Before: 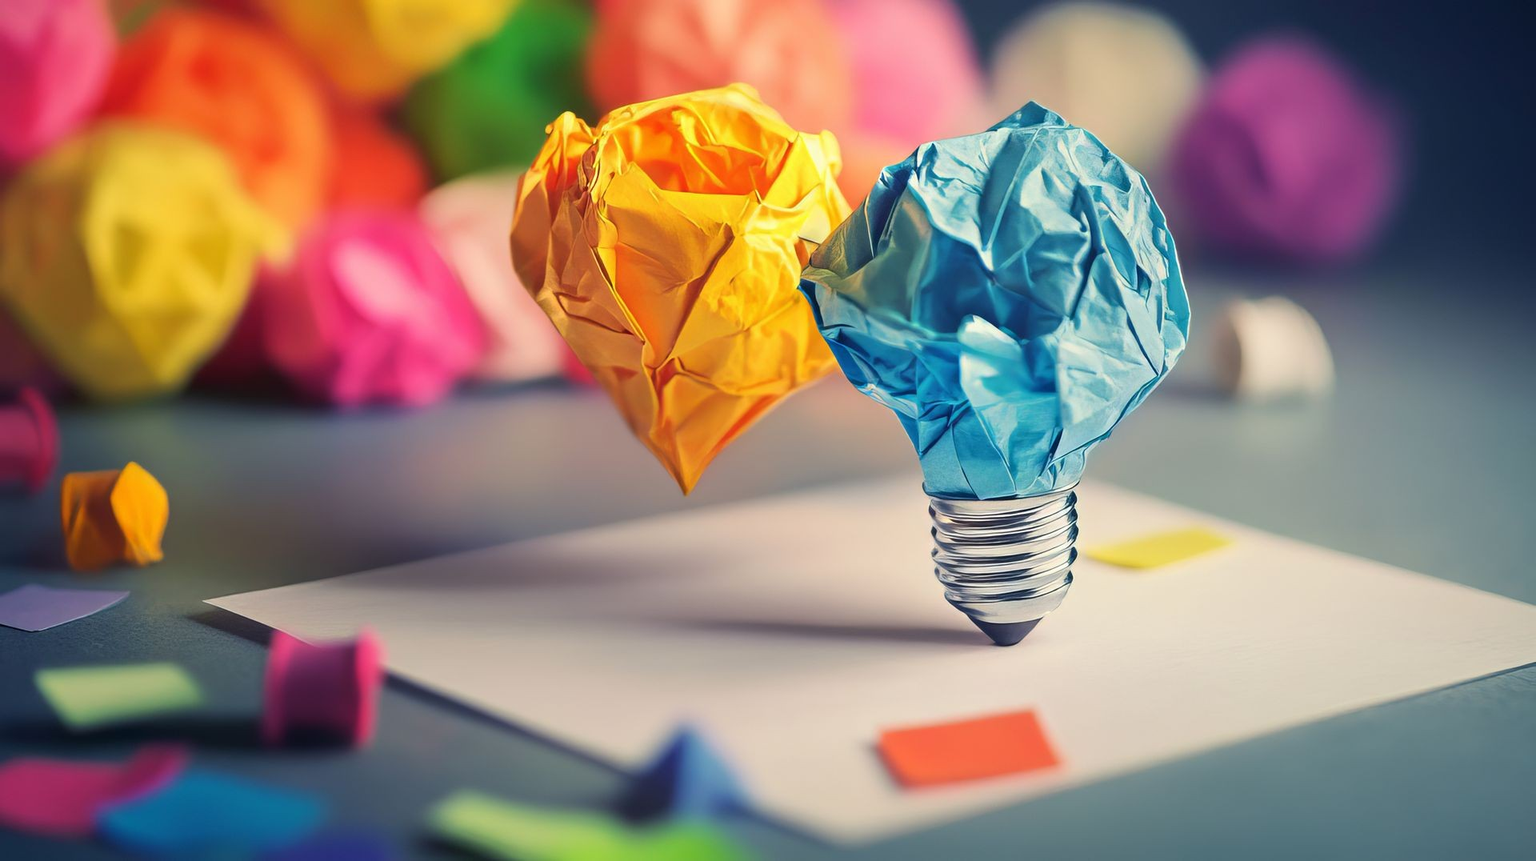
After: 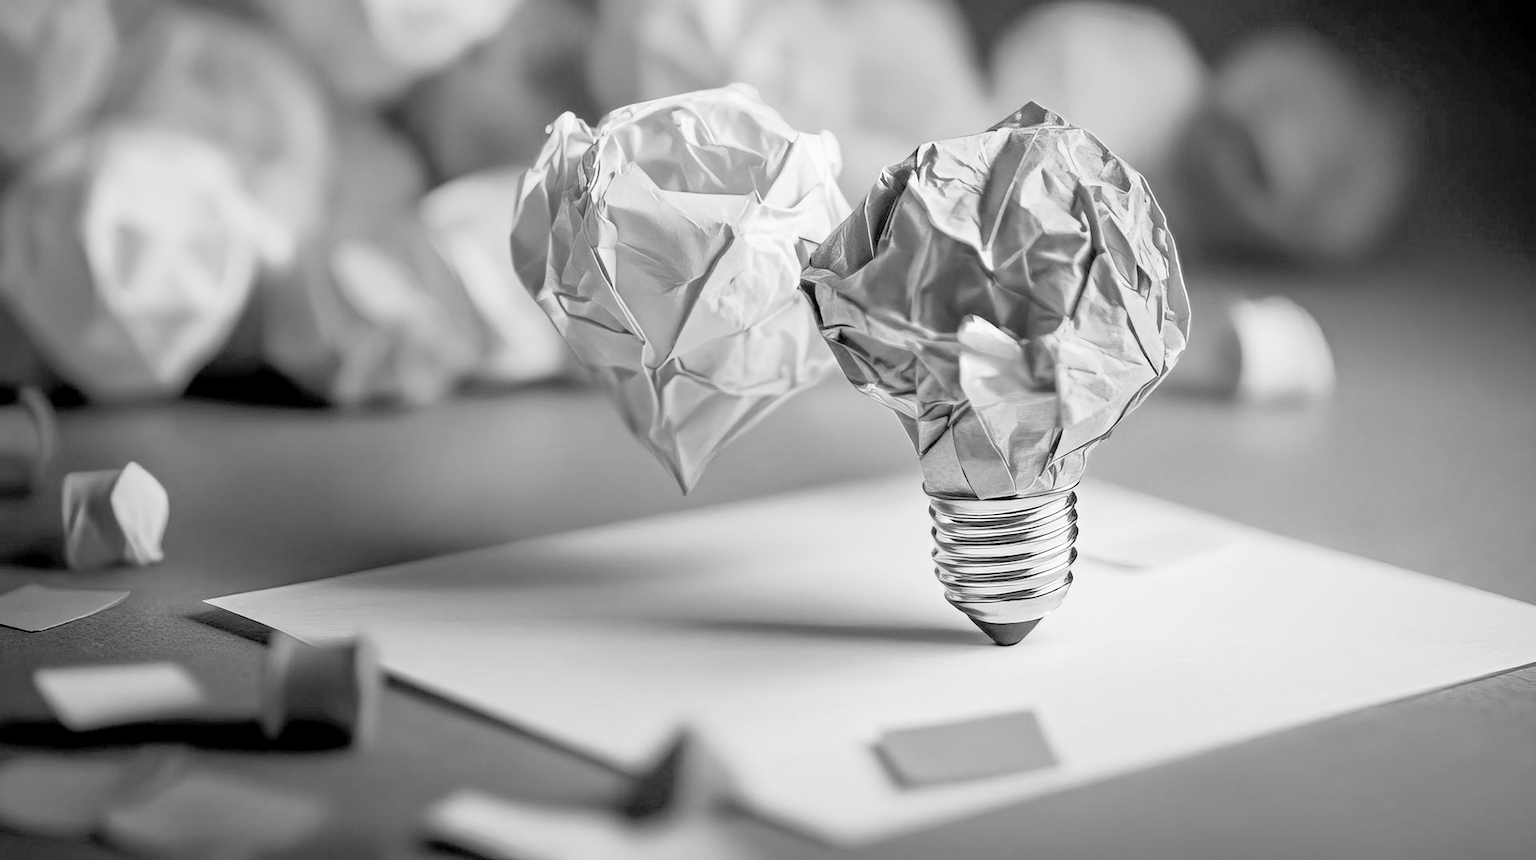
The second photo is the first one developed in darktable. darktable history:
exposure: black level correction 0.016, exposure 1.774 EV, compensate highlight preservation false
colorize: hue 41.44°, saturation 22%, source mix 60%, lightness 10.61%
monochrome: a 16.01, b -2.65, highlights 0.52
haze removal: compatibility mode true, adaptive false
local contrast: on, module defaults
